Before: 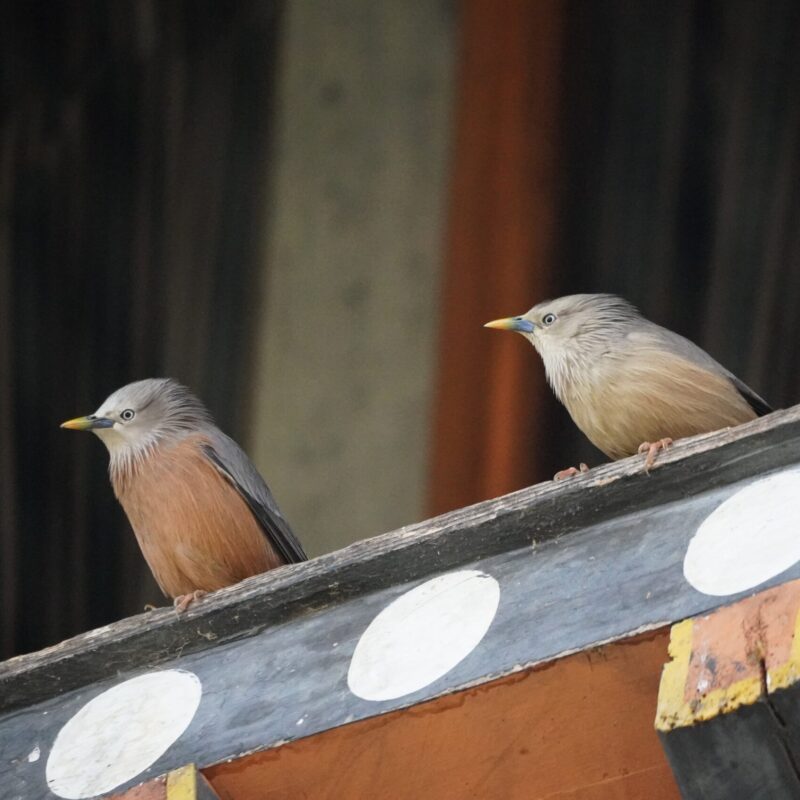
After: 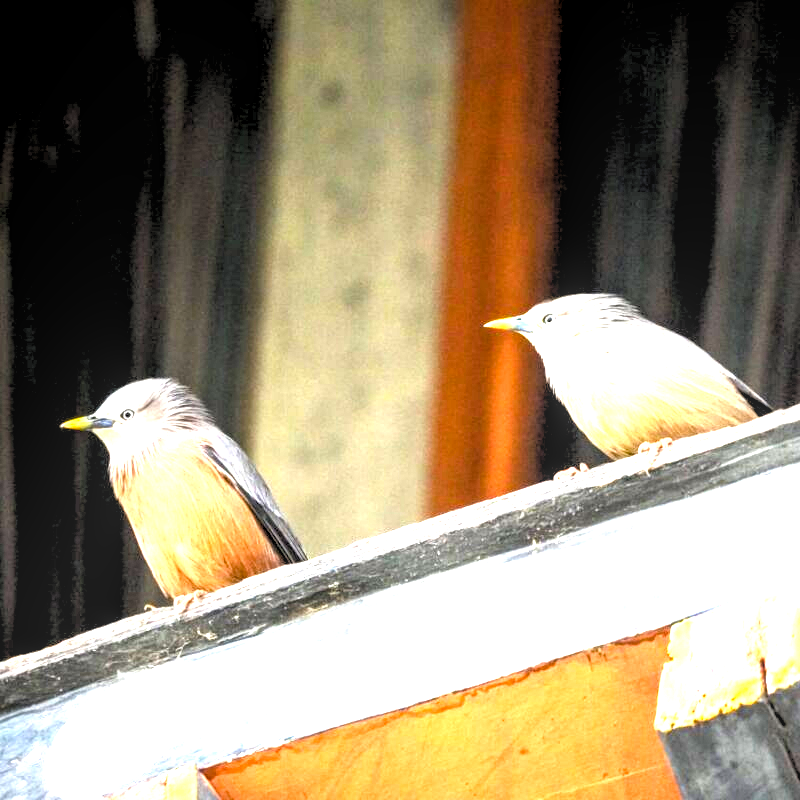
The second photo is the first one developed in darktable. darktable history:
local contrast: on, module defaults
color balance rgb: linear chroma grading › global chroma 16.62%, perceptual saturation grading › highlights -8.63%, perceptual saturation grading › mid-tones 18.66%, perceptual saturation grading › shadows 28.49%, perceptual brilliance grading › highlights 14.22%, perceptual brilliance grading › shadows -18.96%, global vibrance 27.71%
rgb levels: levels [[0.029, 0.461, 0.922], [0, 0.5, 1], [0, 0.5, 1]]
exposure: black level correction 0, exposure 1.9 EV, compensate highlight preservation false
